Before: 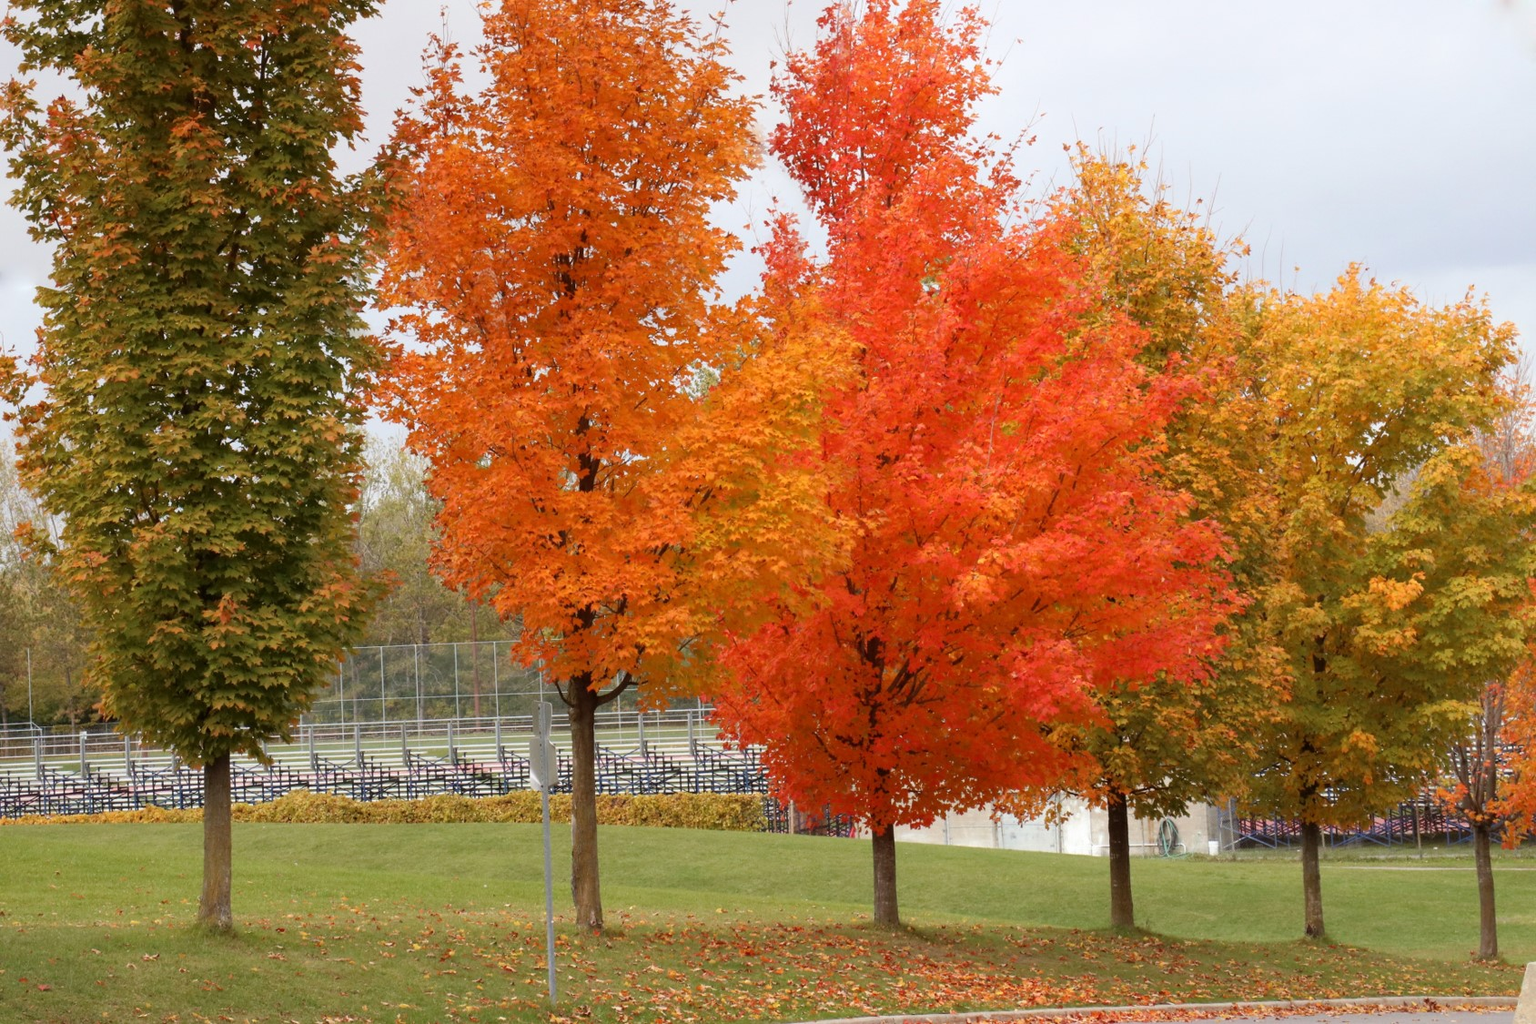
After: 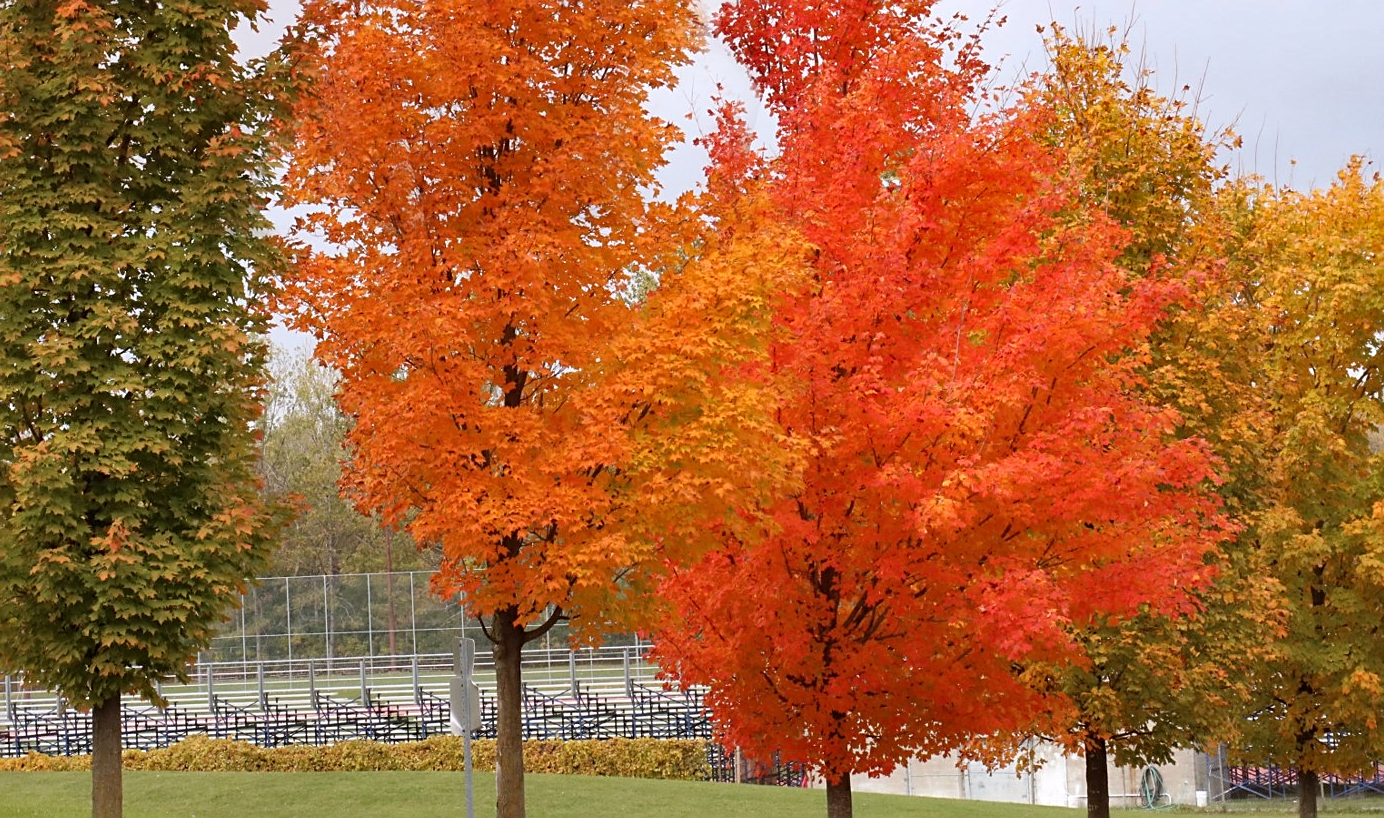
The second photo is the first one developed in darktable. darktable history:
sharpen: on, module defaults
white balance: red 1.009, blue 1.027
crop: left 7.856%, top 11.836%, right 10.12%, bottom 15.387%
shadows and highlights: shadows 60, soften with gaussian
